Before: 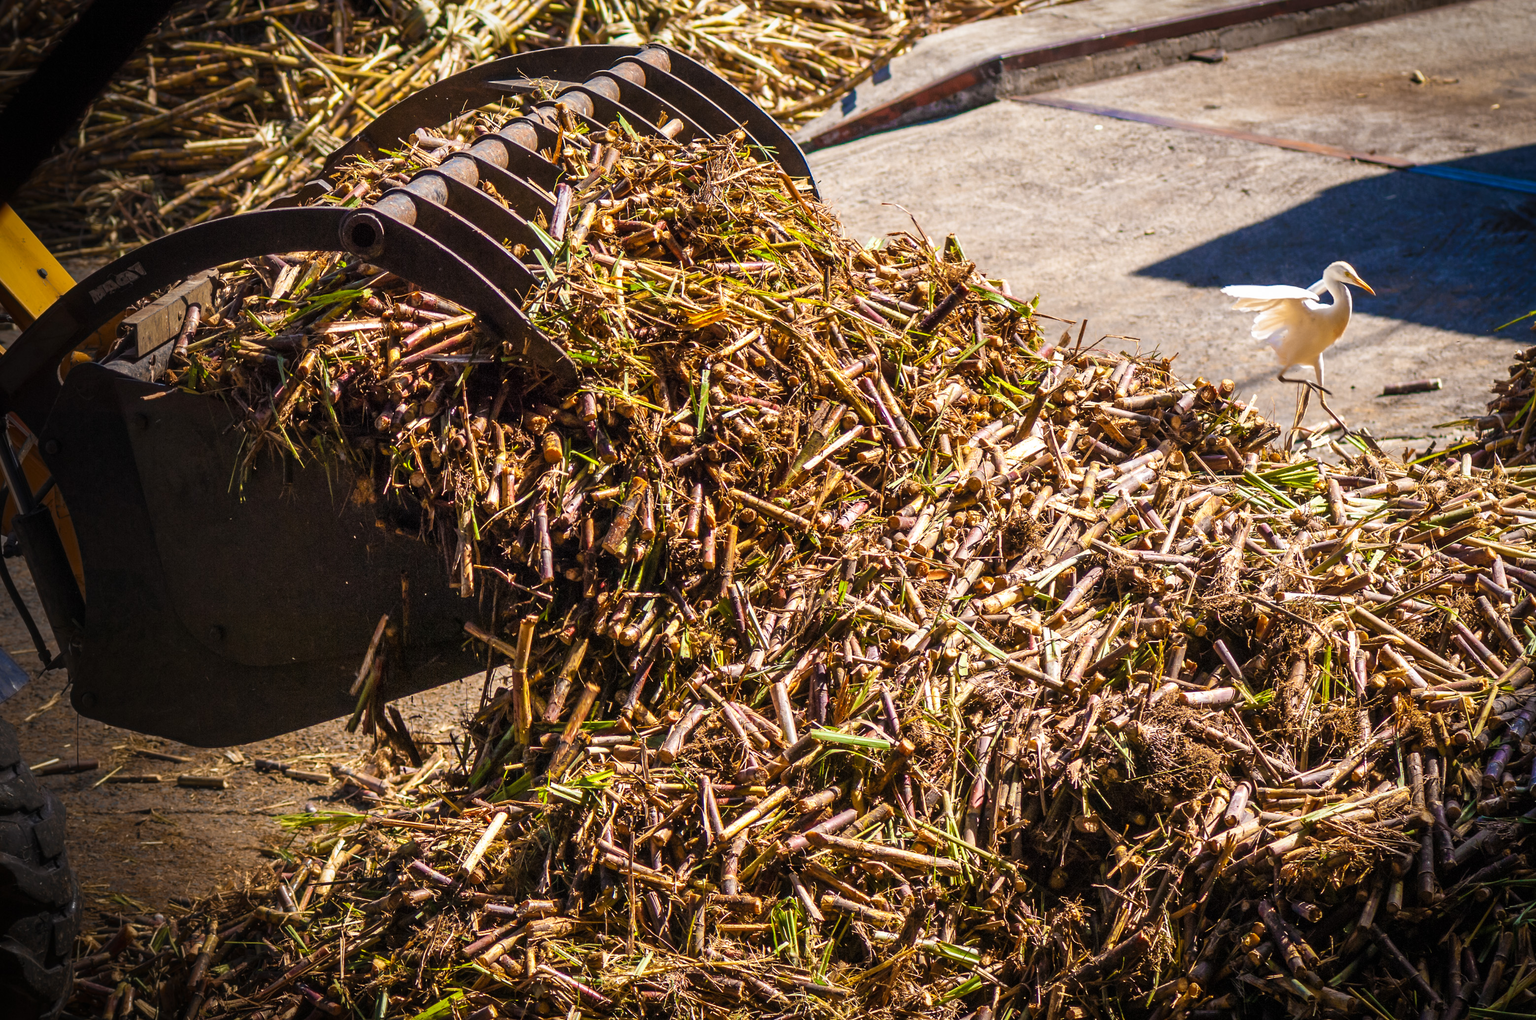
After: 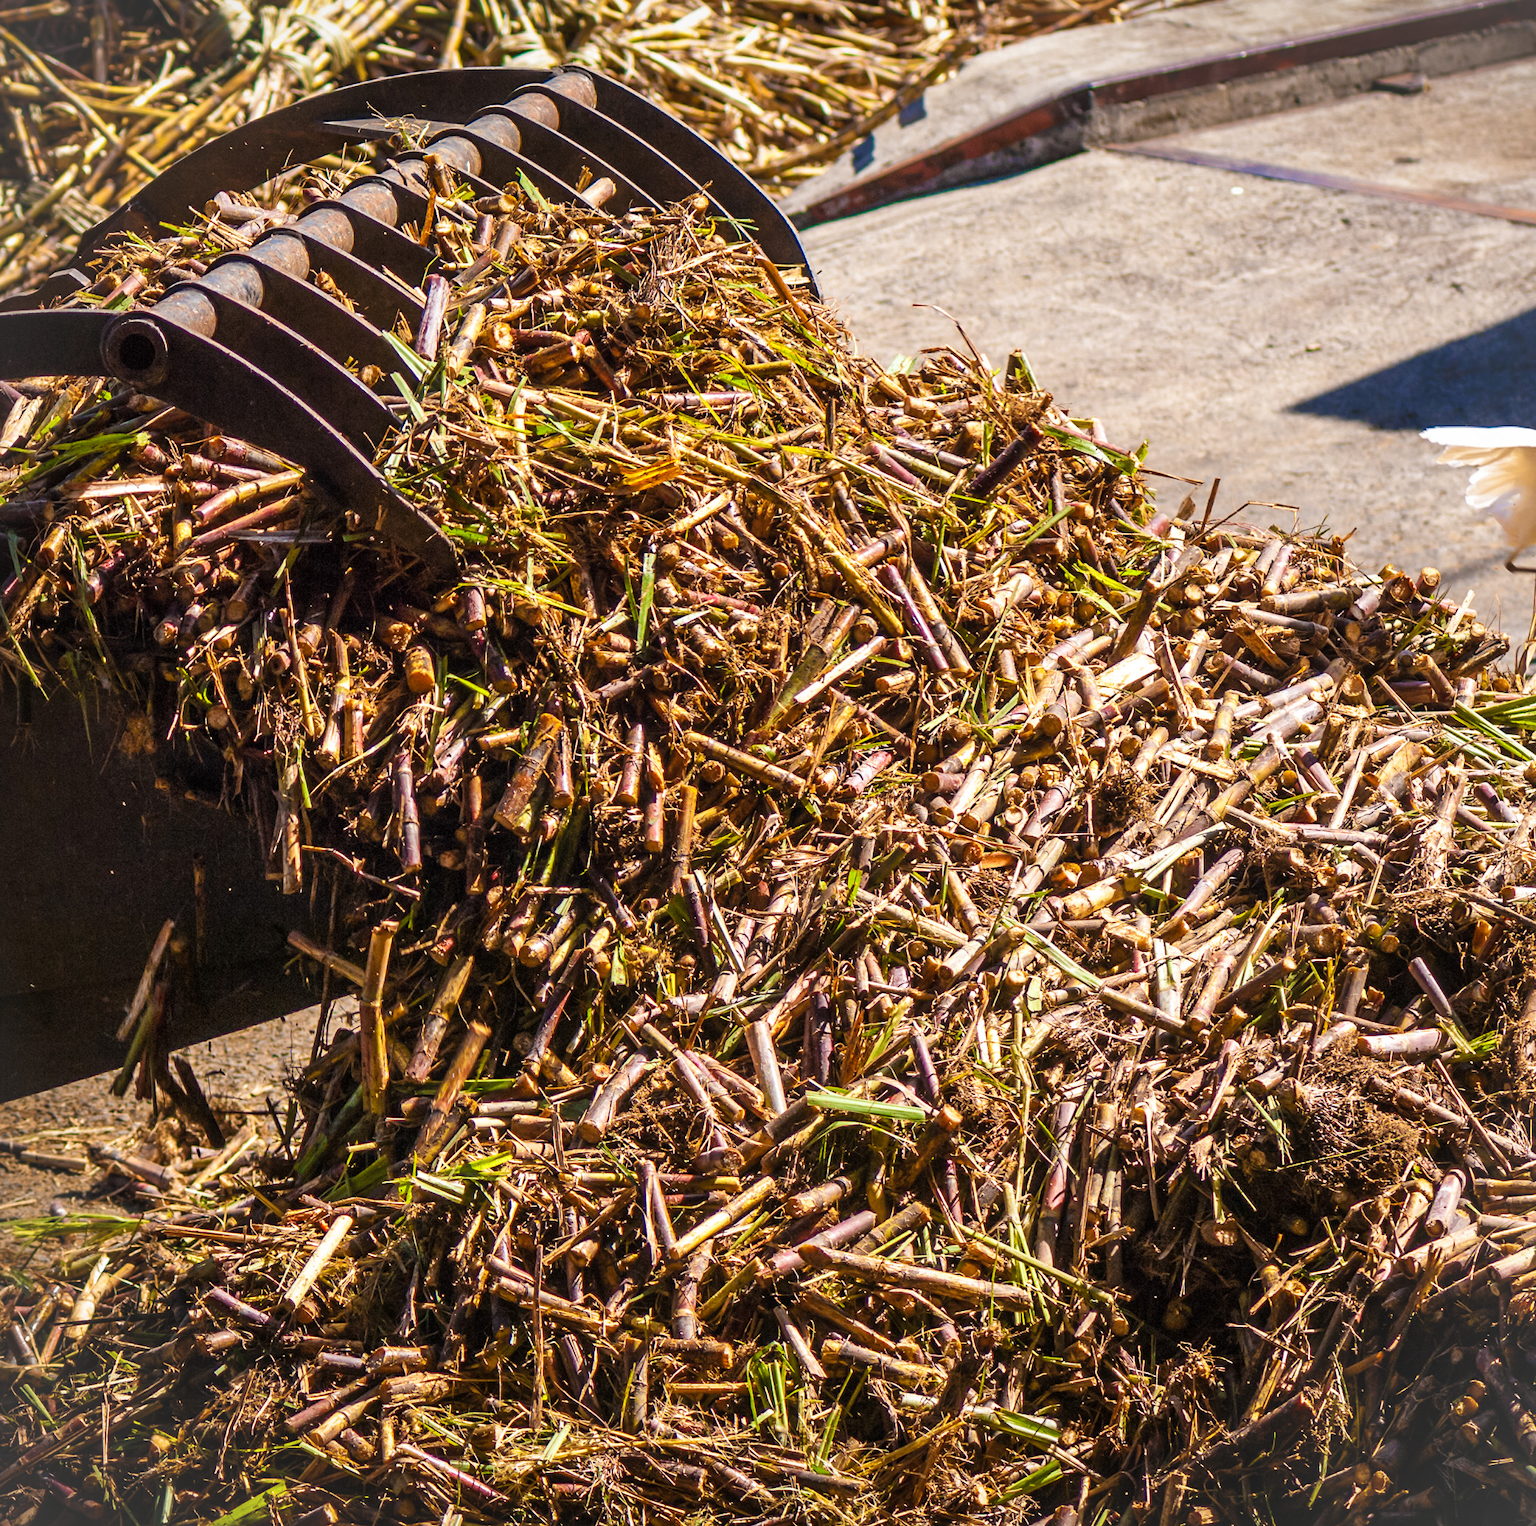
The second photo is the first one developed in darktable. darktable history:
crop and rotate: left 17.732%, right 15.423%
vignetting: fall-off start 100%, brightness 0.05, saturation 0
